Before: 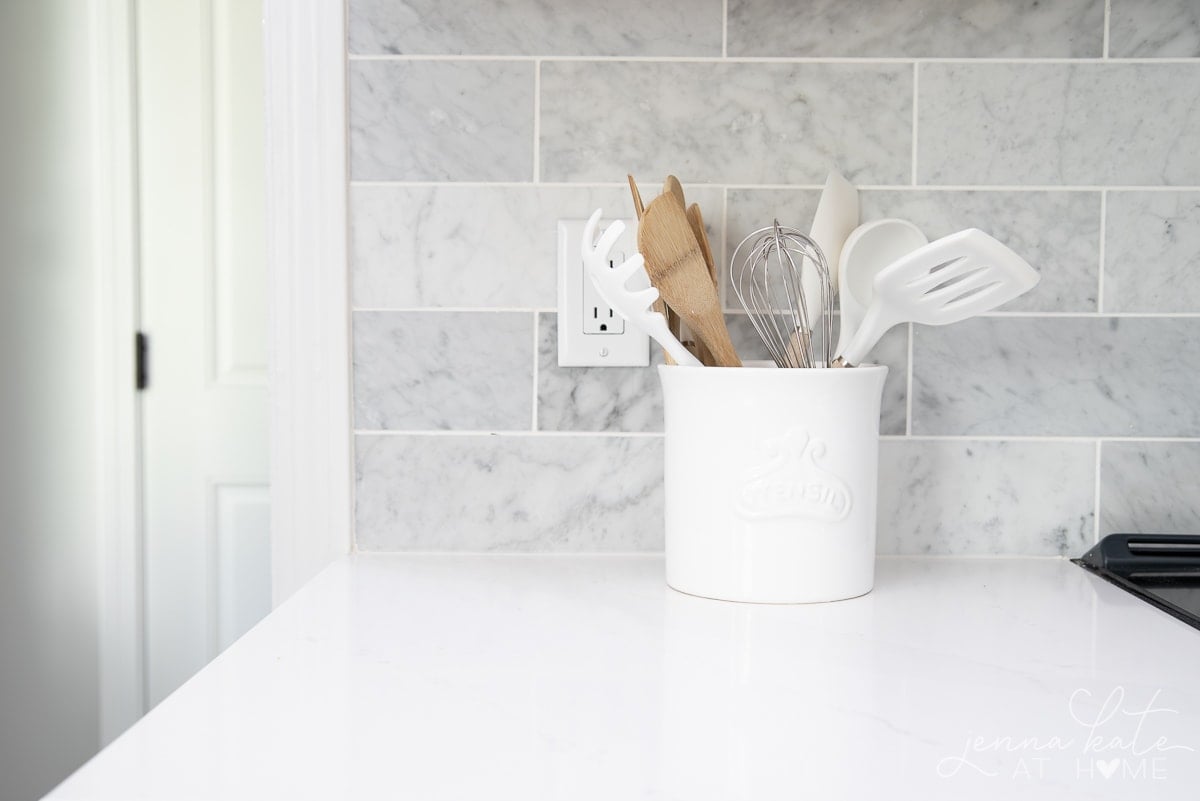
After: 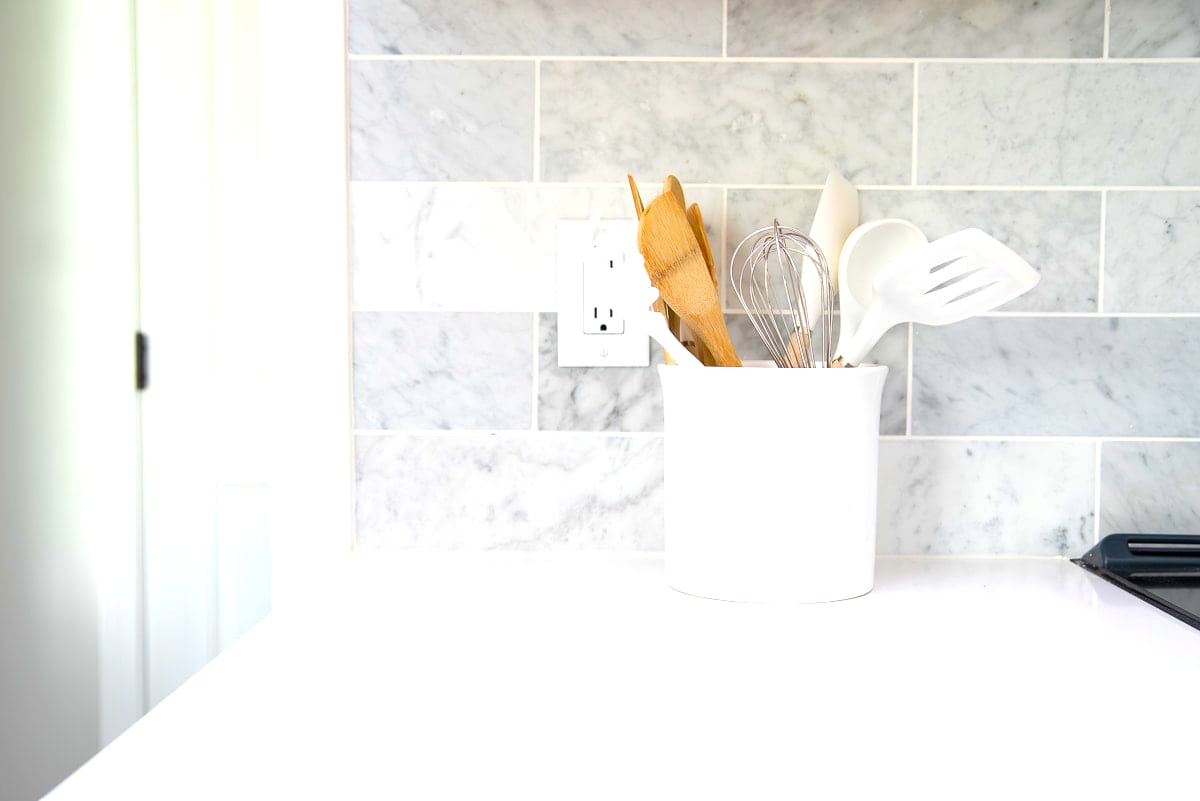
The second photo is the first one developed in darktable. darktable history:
color balance rgb: linear chroma grading › global chroma 15%, perceptual saturation grading › global saturation 30%
exposure: black level correction 0, exposure 0.5 EV, compensate exposure bias true, compensate highlight preservation false
color correction: saturation 1.32
